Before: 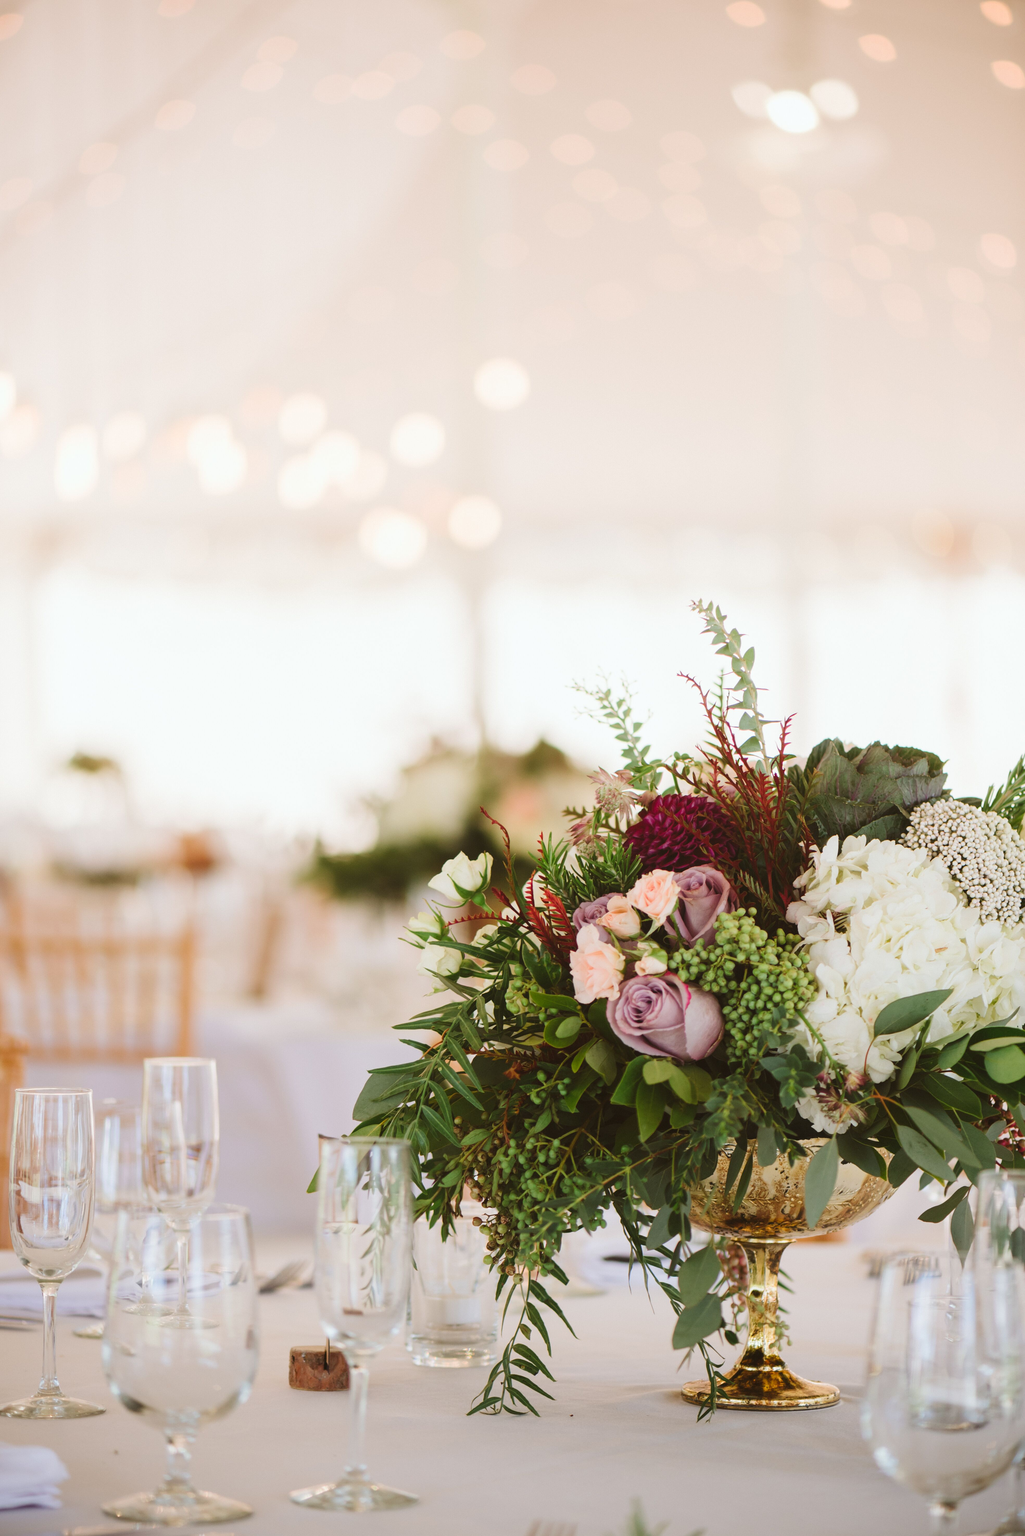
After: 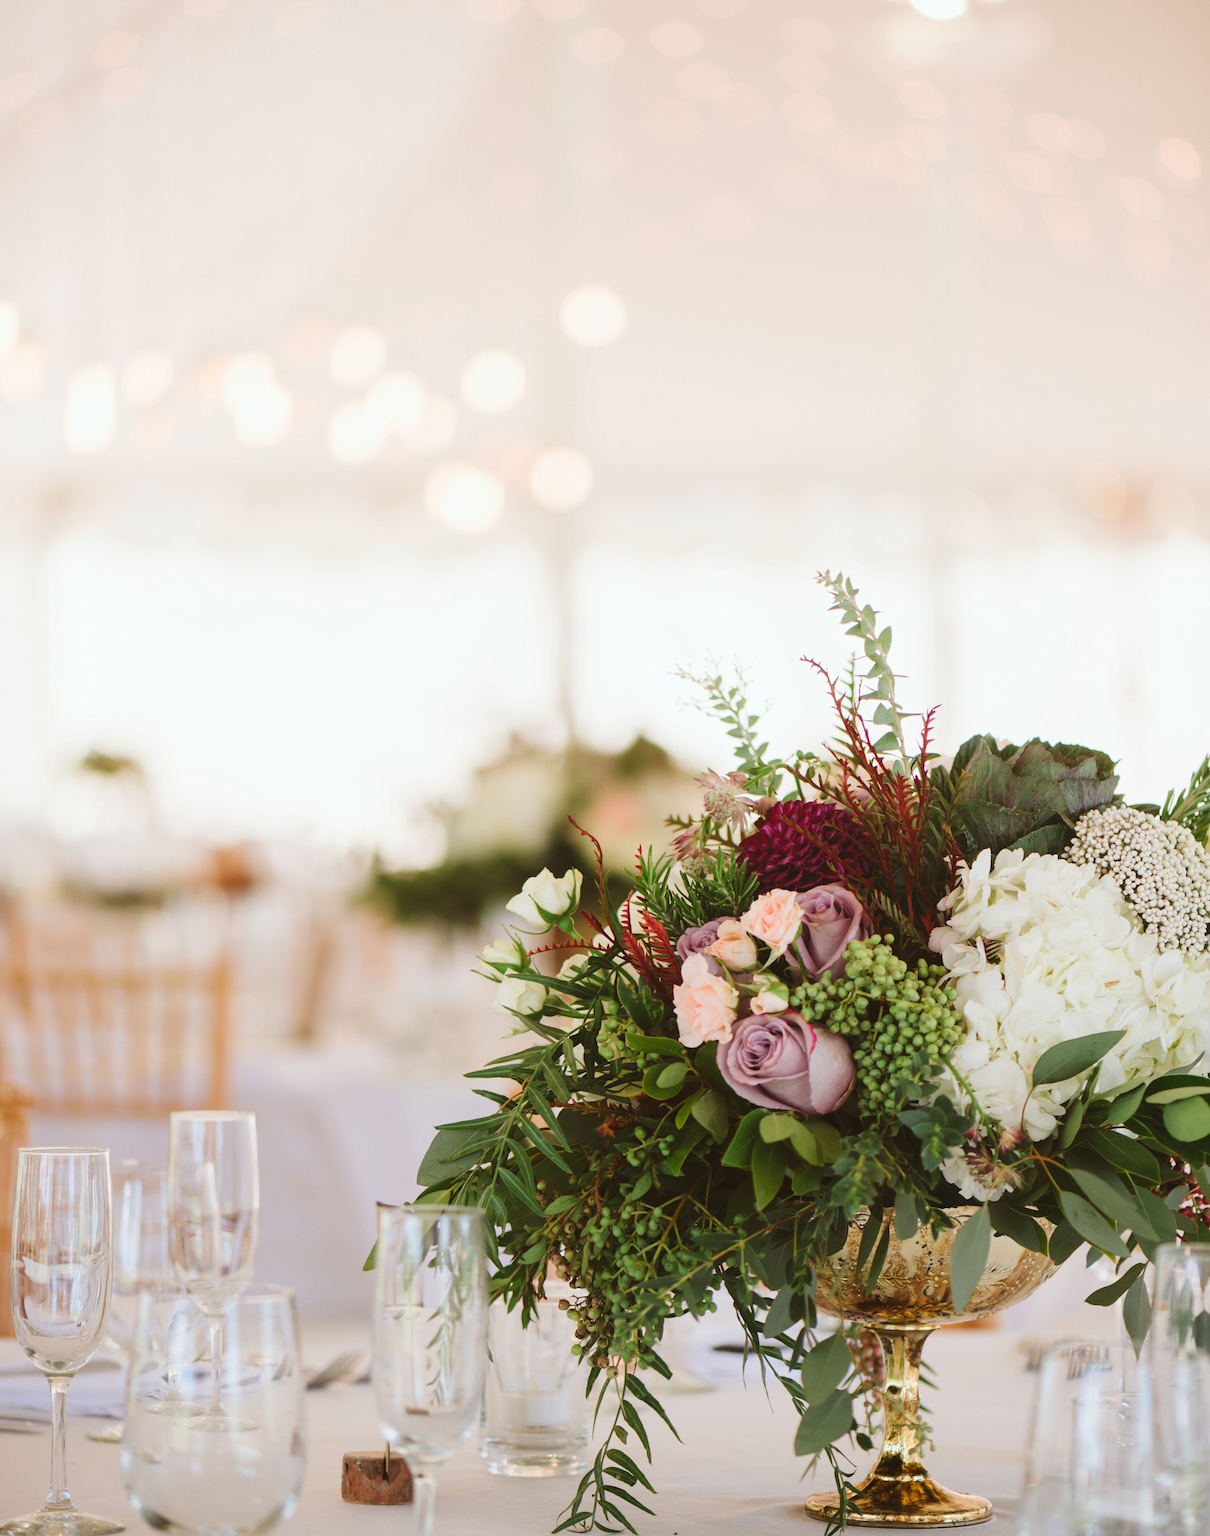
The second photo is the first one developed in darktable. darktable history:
color correction: highlights a* -0.317, highlights b* -0.083
crop: top 7.602%, bottom 7.683%
